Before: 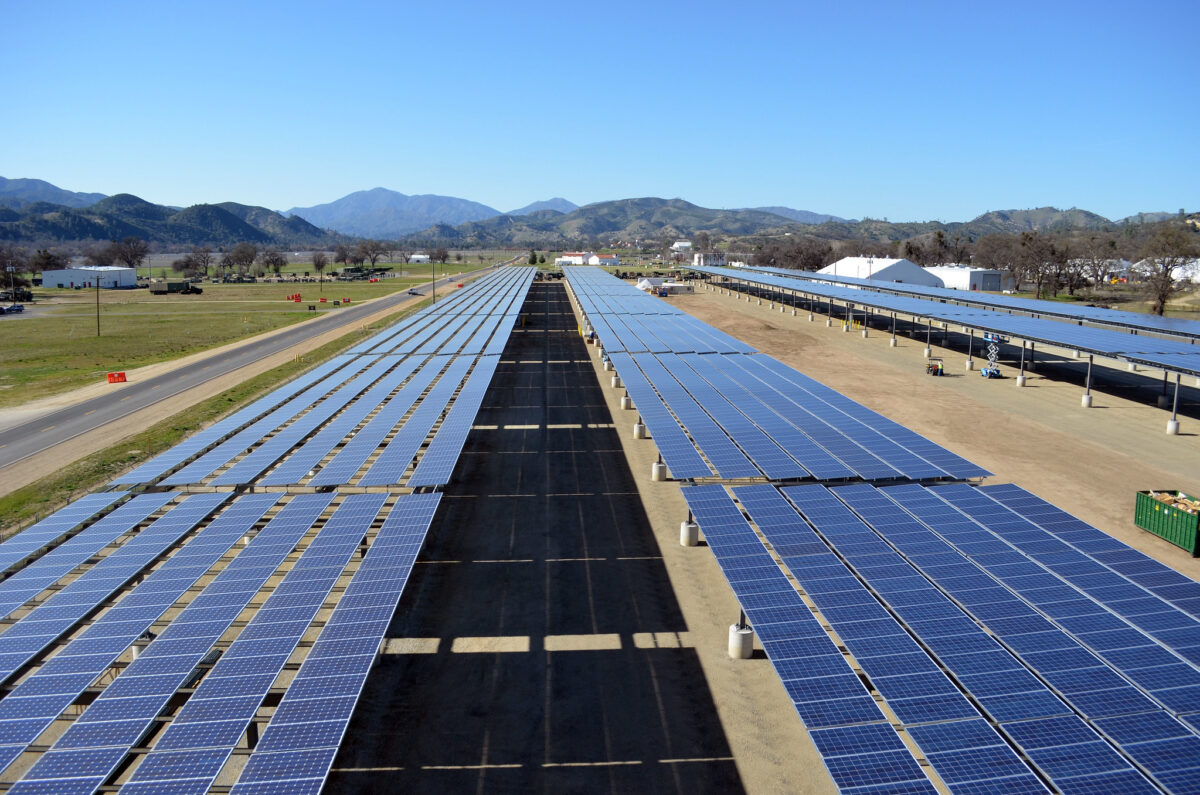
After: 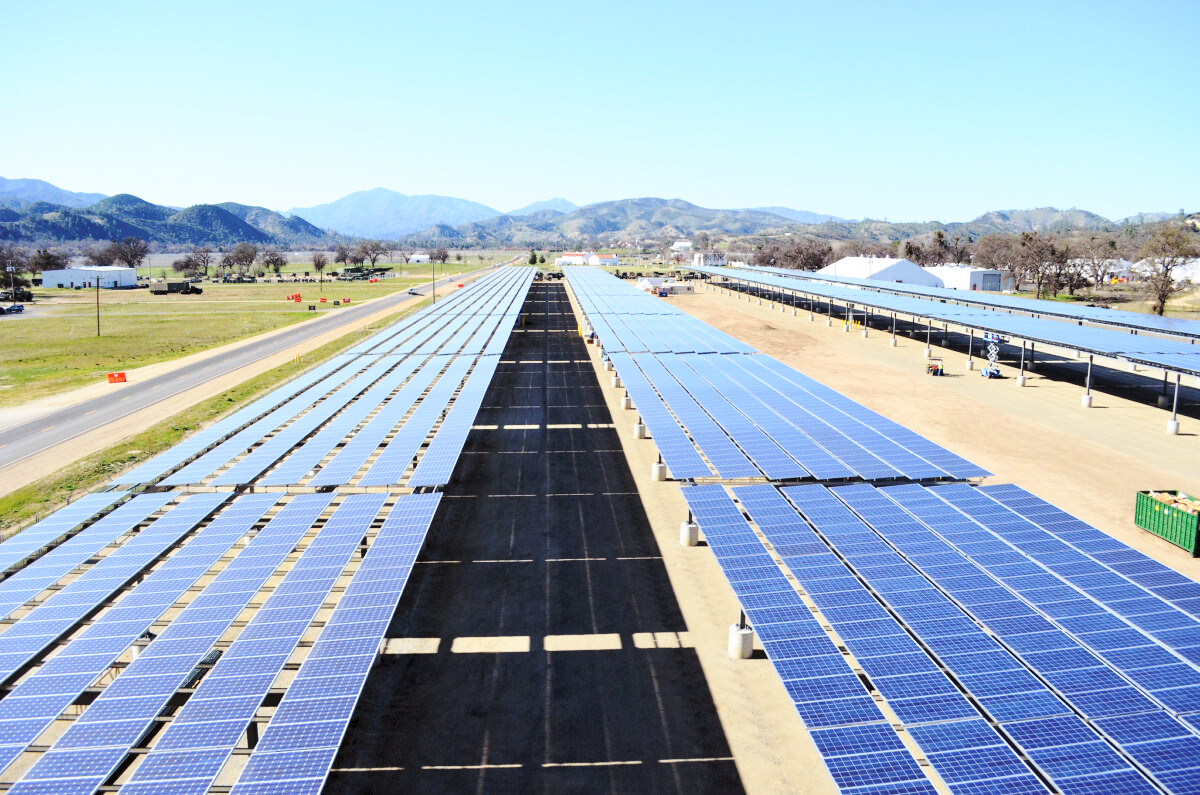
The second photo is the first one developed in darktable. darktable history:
contrast brightness saturation: contrast 0.135, brightness 0.226
base curve: curves: ch0 [(0, 0) (0.028, 0.03) (0.121, 0.232) (0.46, 0.748) (0.859, 0.968) (1, 1)], preserve colors none
